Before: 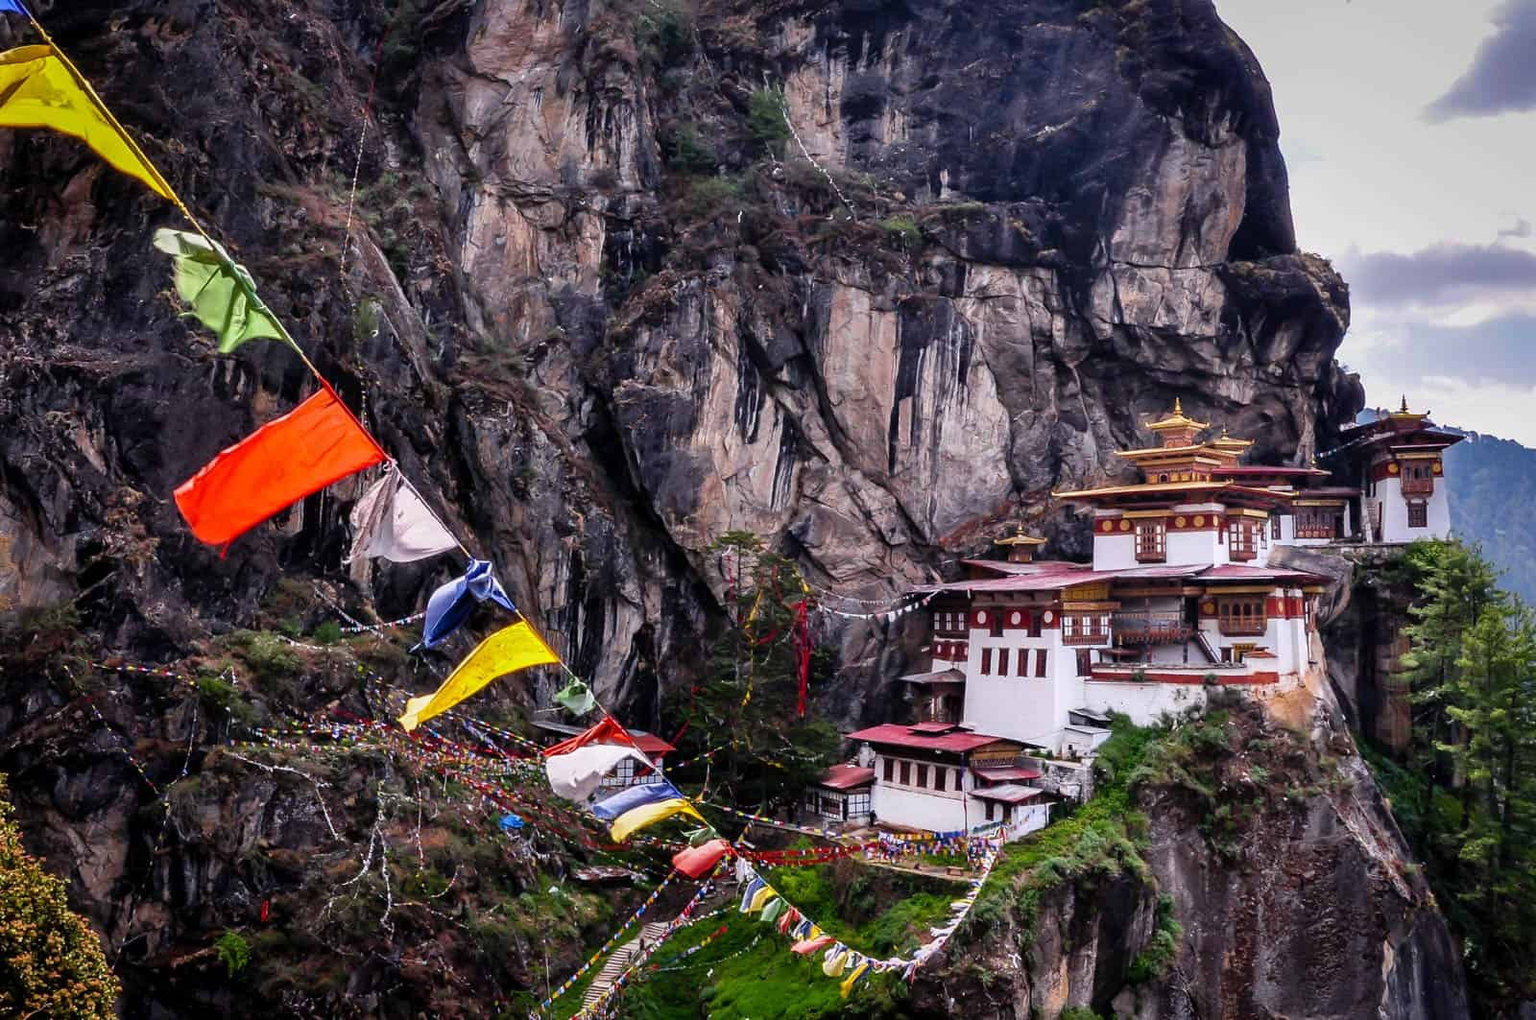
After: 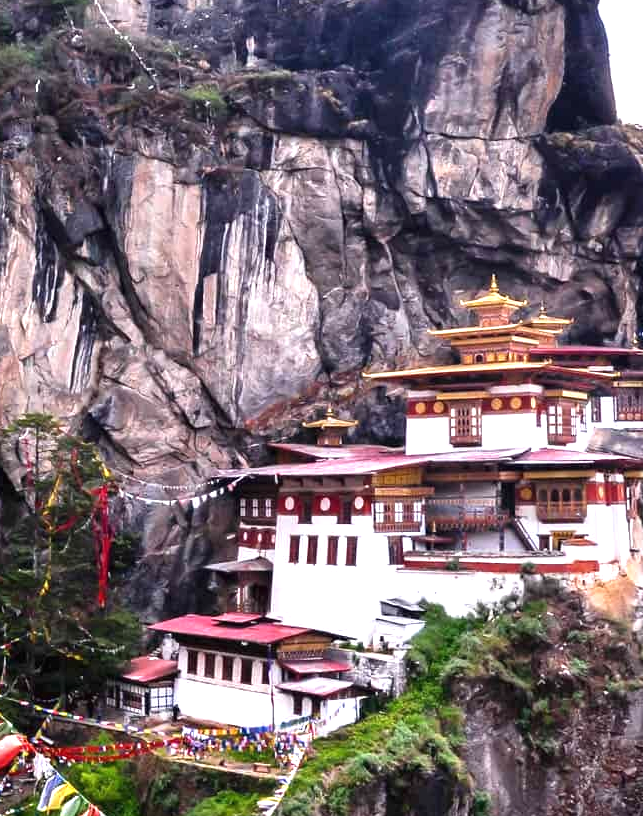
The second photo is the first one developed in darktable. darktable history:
exposure: black level correction 0, exposure 0.91 EV, compensate highlight preservation false
crop: left 45.843%, top 13.206%, right 13.959%, bottom 9.986%
base curve: preserve colors none
